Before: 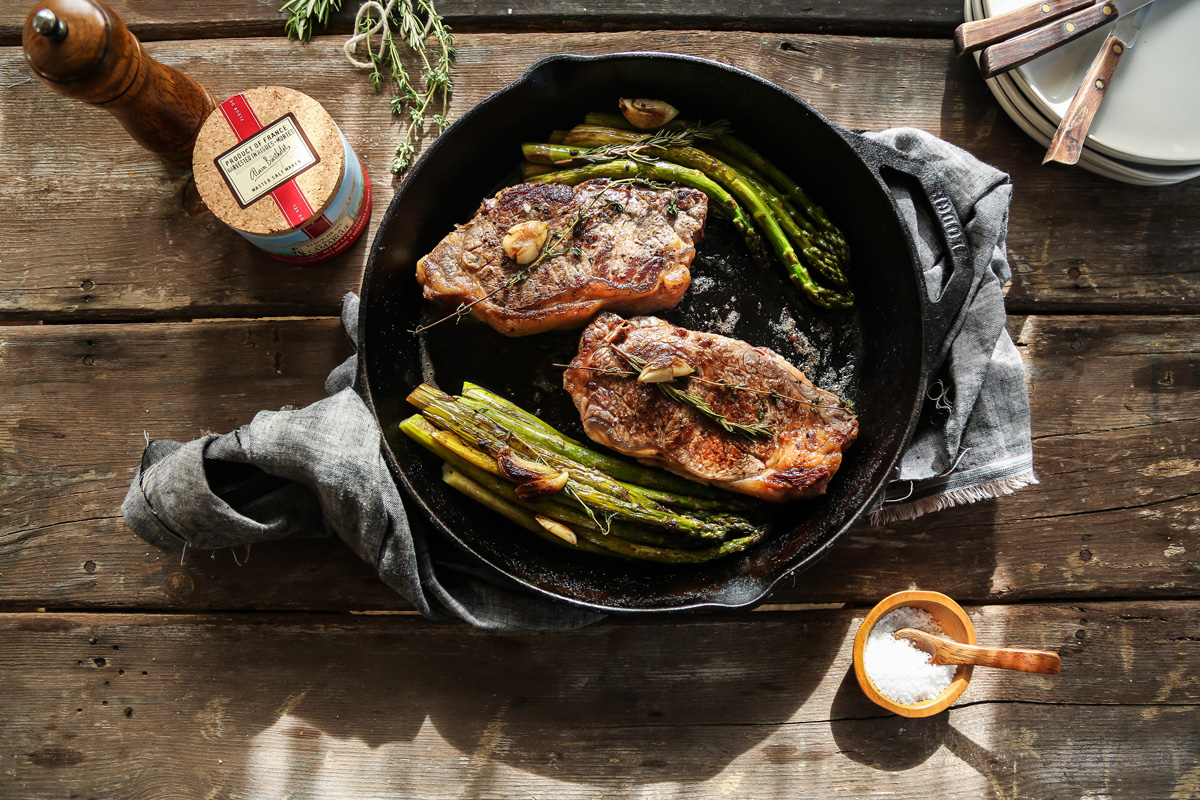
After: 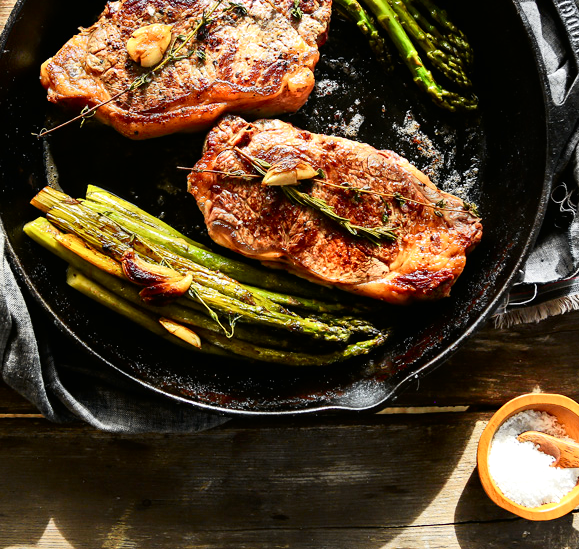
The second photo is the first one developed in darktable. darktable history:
exposure: black level correction 0.001, exposure 0.3 EV, compensate highlight preservation false
crop: left 31.379%, top 24.658%, right 20.326%, bottom 6.628%
tone curve: curves: ch0 [(0, 0.006) (0.037, 0.022) (0.123, 0.105) (0.19, 0.173) (0.277, 0.279) (0.474, 0.517) (0.597, 0.662) (0.687, 0.774) (0.855, 0.891) (1, 0.982)]; ch1 [(0, 0) (0.243, 0.245) (0.422, 0.415) (0.493, 0.495) (0.508, 0.503) (0.544, 0.552) (0.557, 0.582) (0.626, 0.672) (0.694, 0.732) (1, 1)]; ch2 [(0, 0) (0.249, 0.216) (0.356, 0.329) (0.424, 0.442) (0.476, 0.483) (0.498, 0.5) (0.517, 0.519) (0.532, 0.539) (0.562, 0.596) (0.614, 0.662) (0.706, 0.757) (0.808, 0.809) (0.991, 0.968)], color space Lab, independent channels, preserve colors none
